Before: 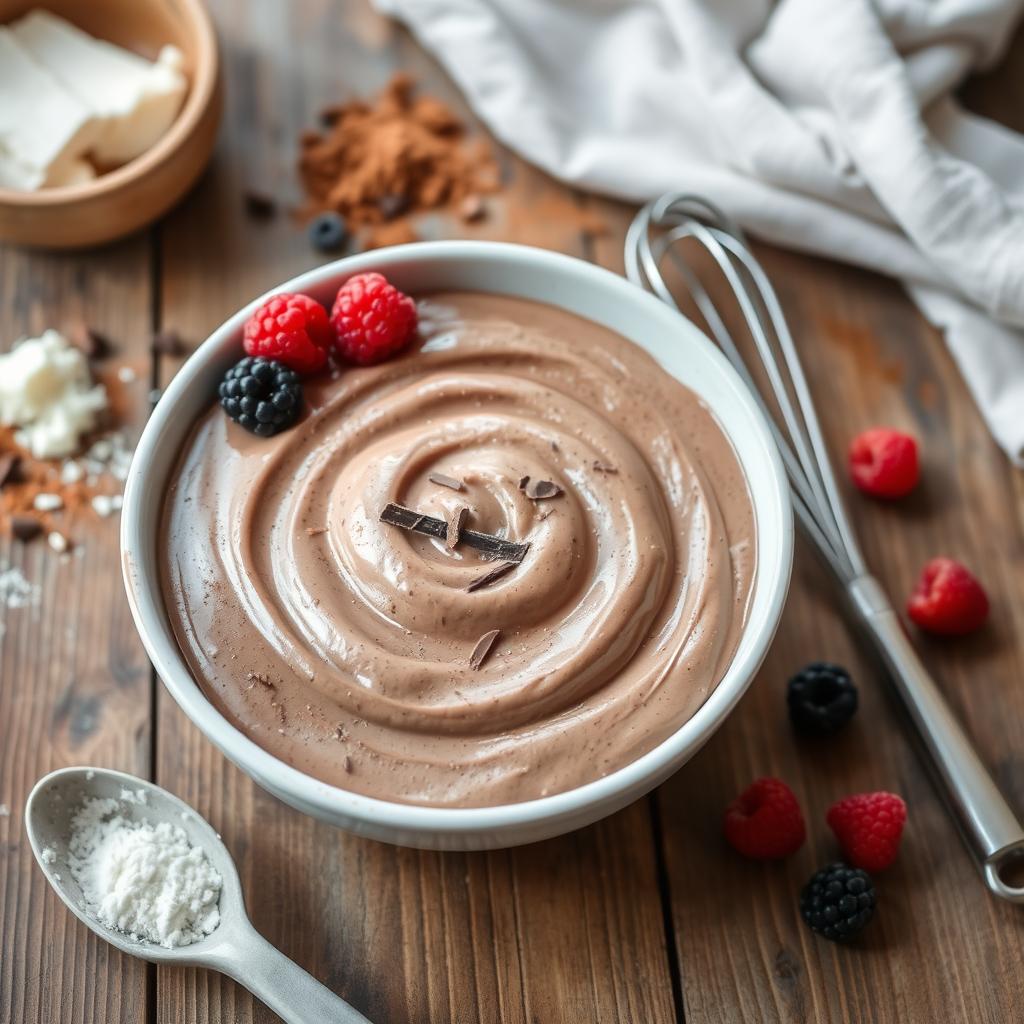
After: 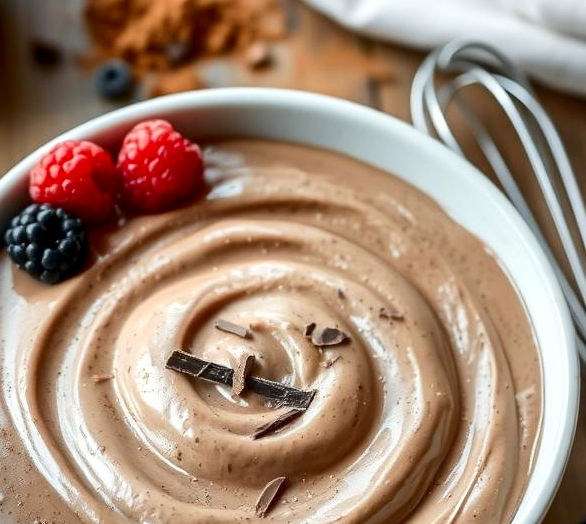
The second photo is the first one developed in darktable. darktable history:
exposure: black level correction 0.007, exposure 0.099 EV, compensate highlight preservation false
crop: left 20.911%, top 14.984%, right 21.854%, bottom 33.827%
tone curve: curves: ch0 [(0, 0) (0.227, 0.17) (0.766, 0.774) (1, 1)]; ch1 [(0, 0) (0.114, 0.127) (0.437, 0.452) (0.498, 0.495) (0.579, 0.576) (1, 1)]; ch2 [(0, 0) (0.233, 0.259) (0.493, 0.492) (0.568, 0.579) (1, 1)], color space Lab, independent channels
